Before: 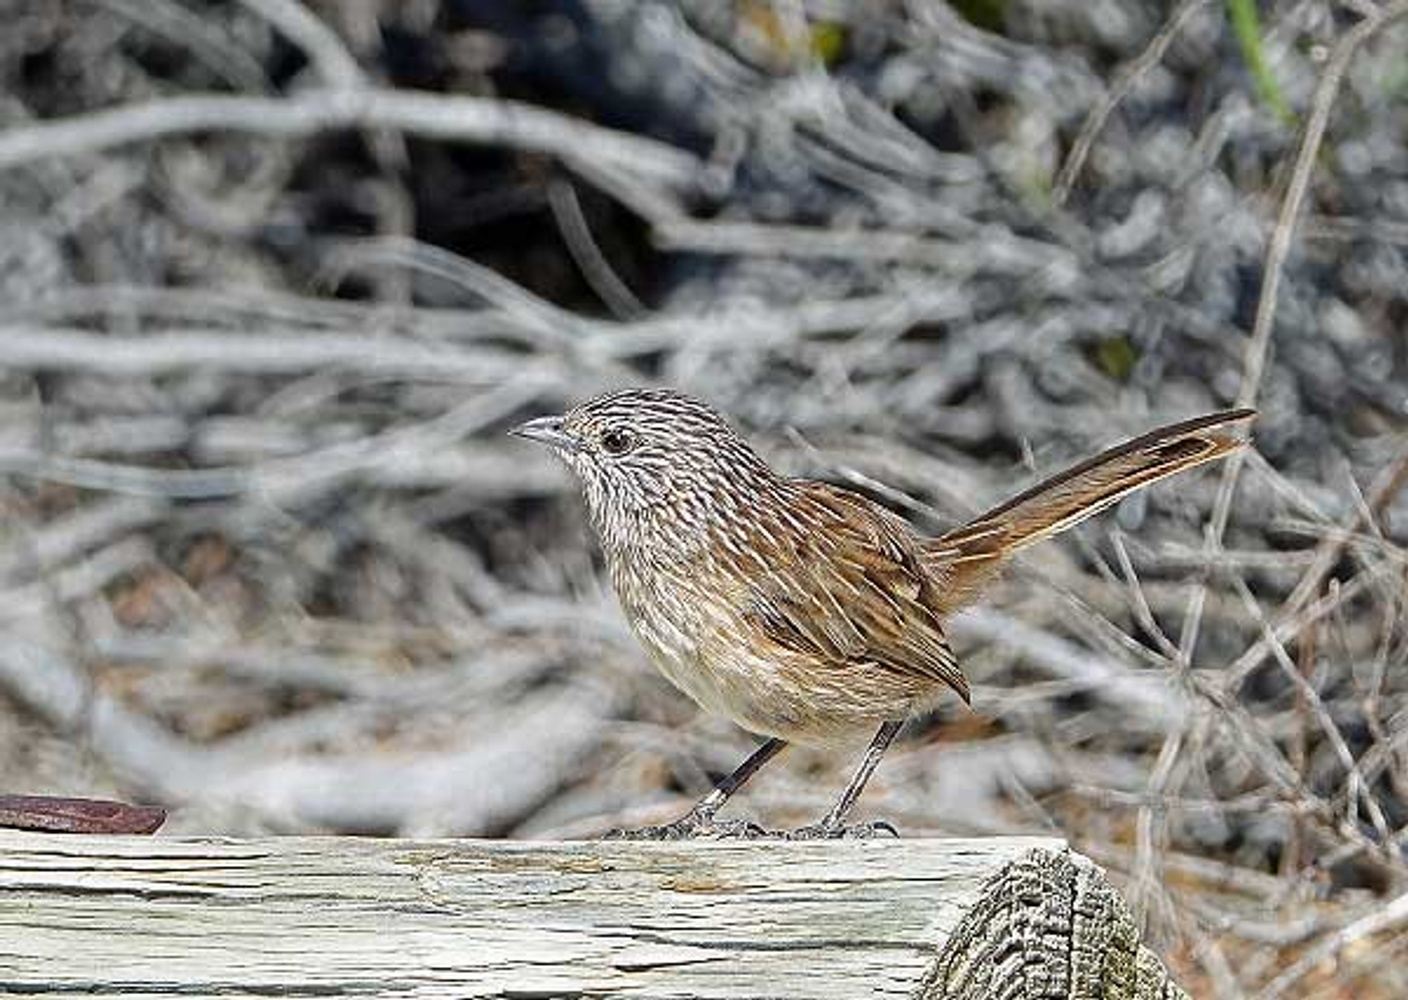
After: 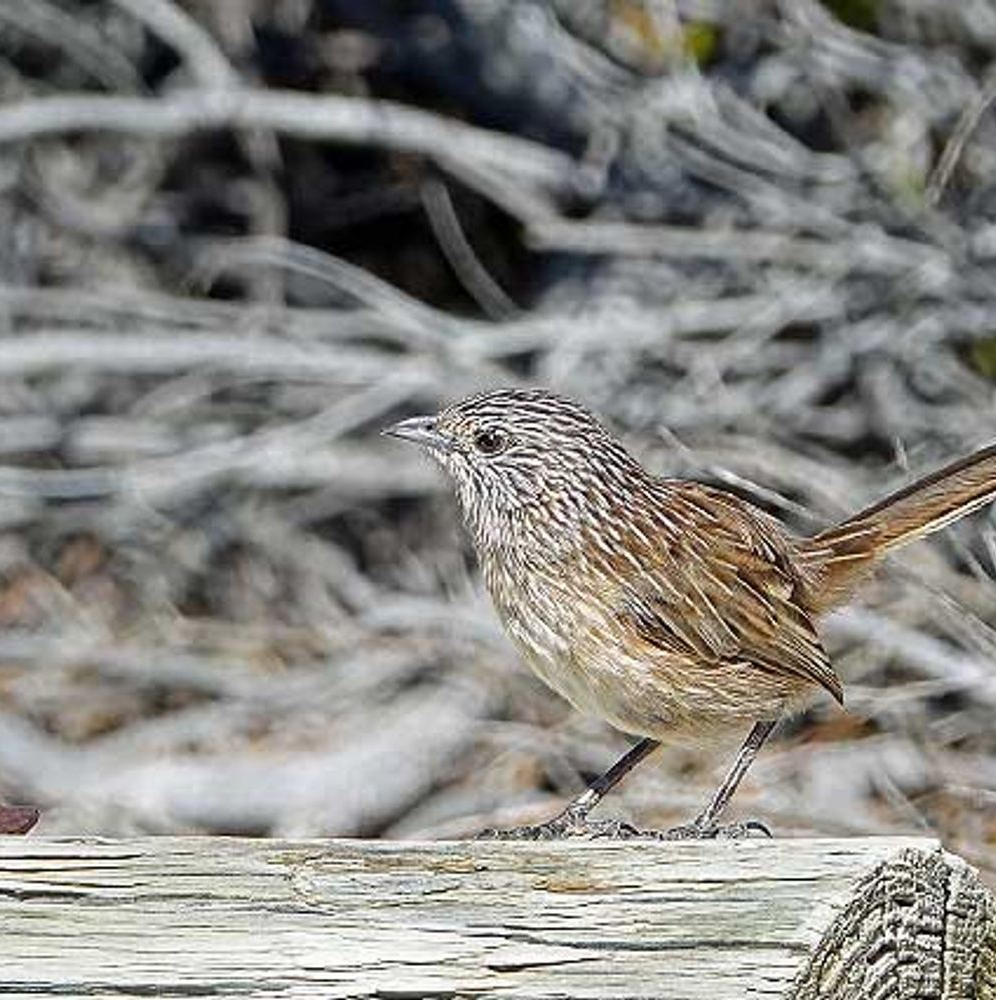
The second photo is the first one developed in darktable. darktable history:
crop and rotate: left 9.041%, right 20.177%
